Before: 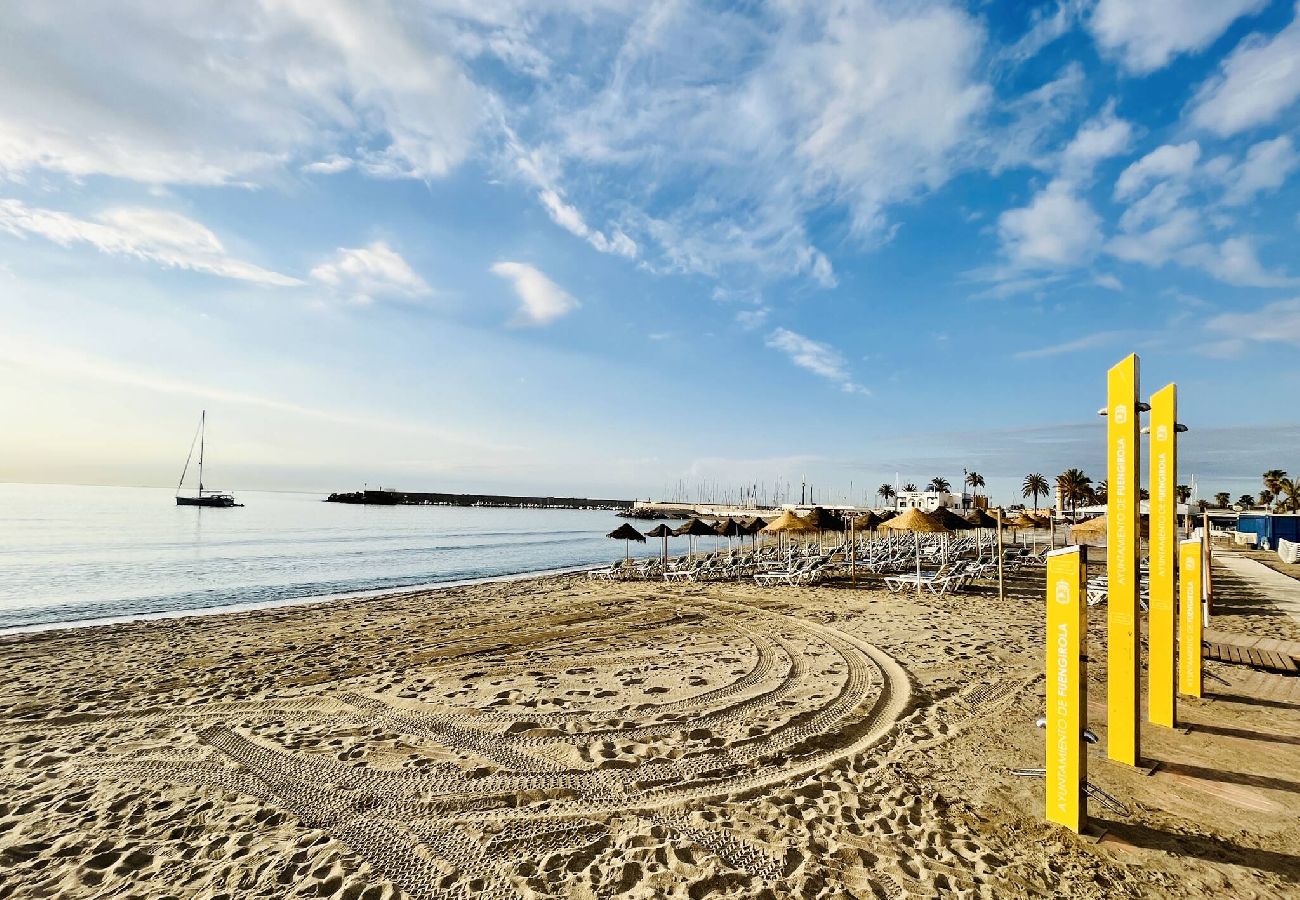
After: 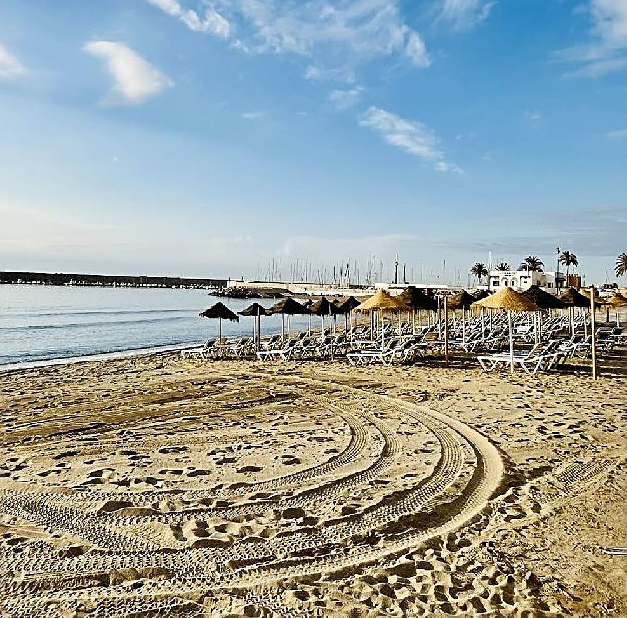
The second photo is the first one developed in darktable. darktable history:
sharpen: on, module defaults
crop: left 31.379%, top 24.658%, right 20.326%, bottom 6.628%
